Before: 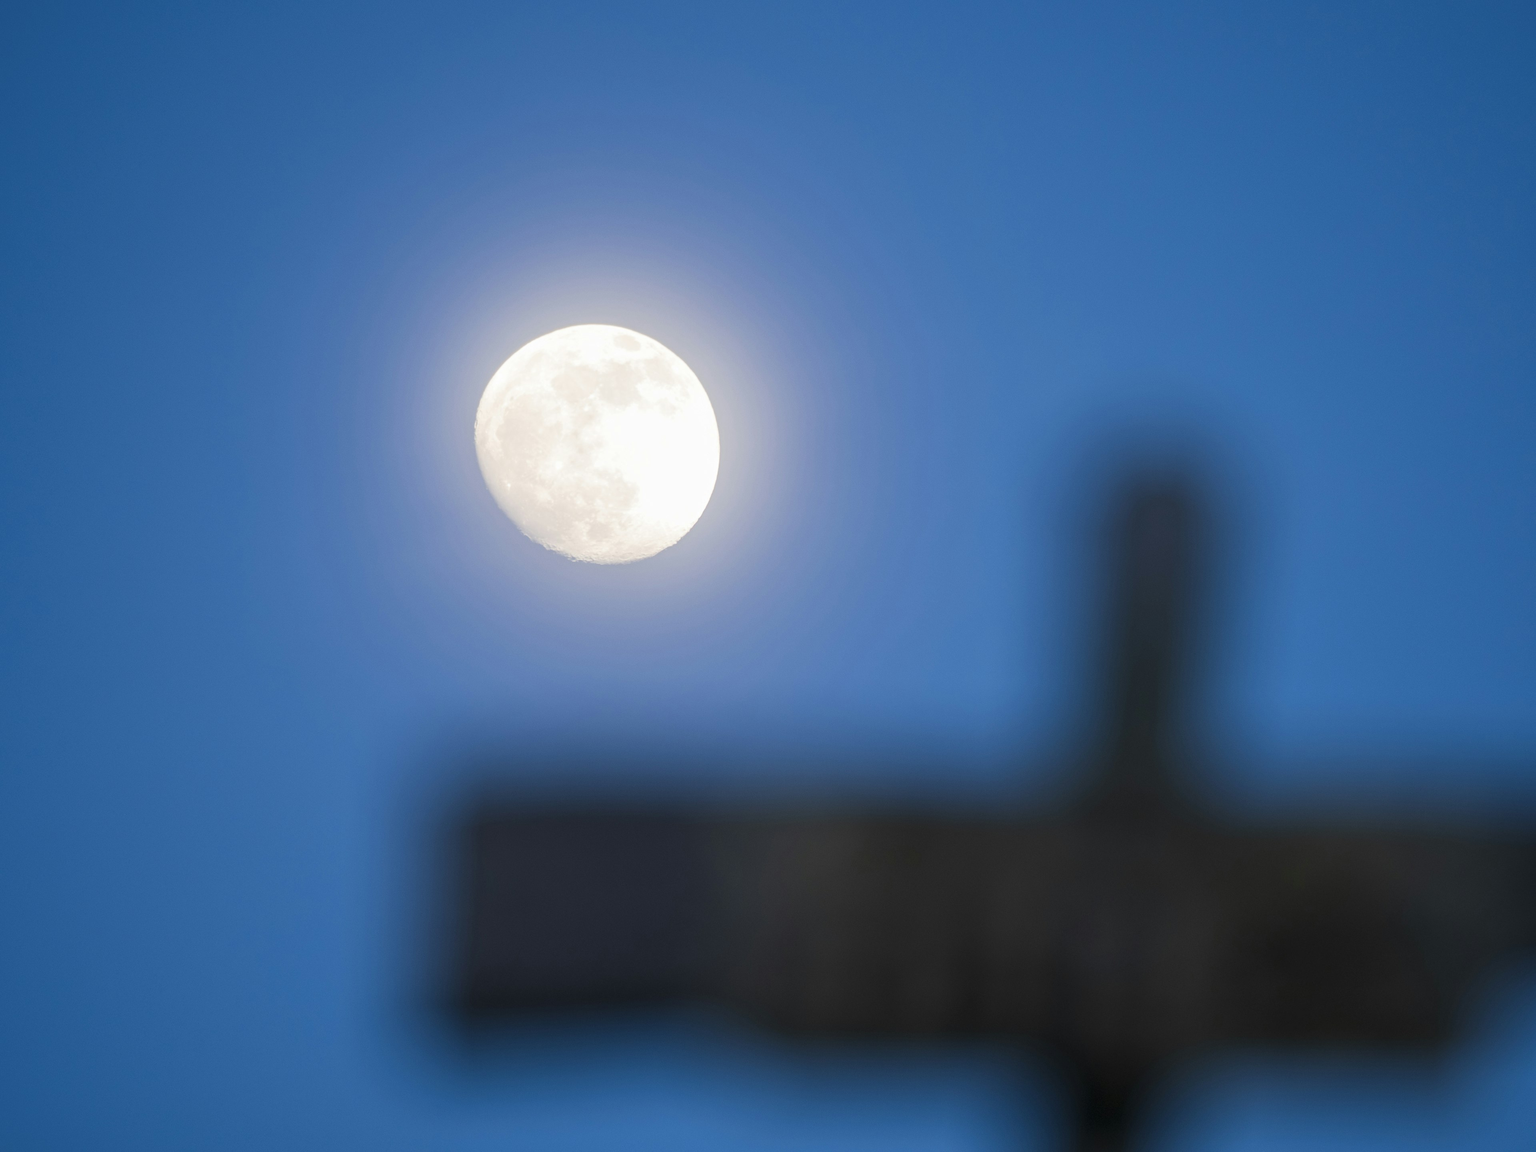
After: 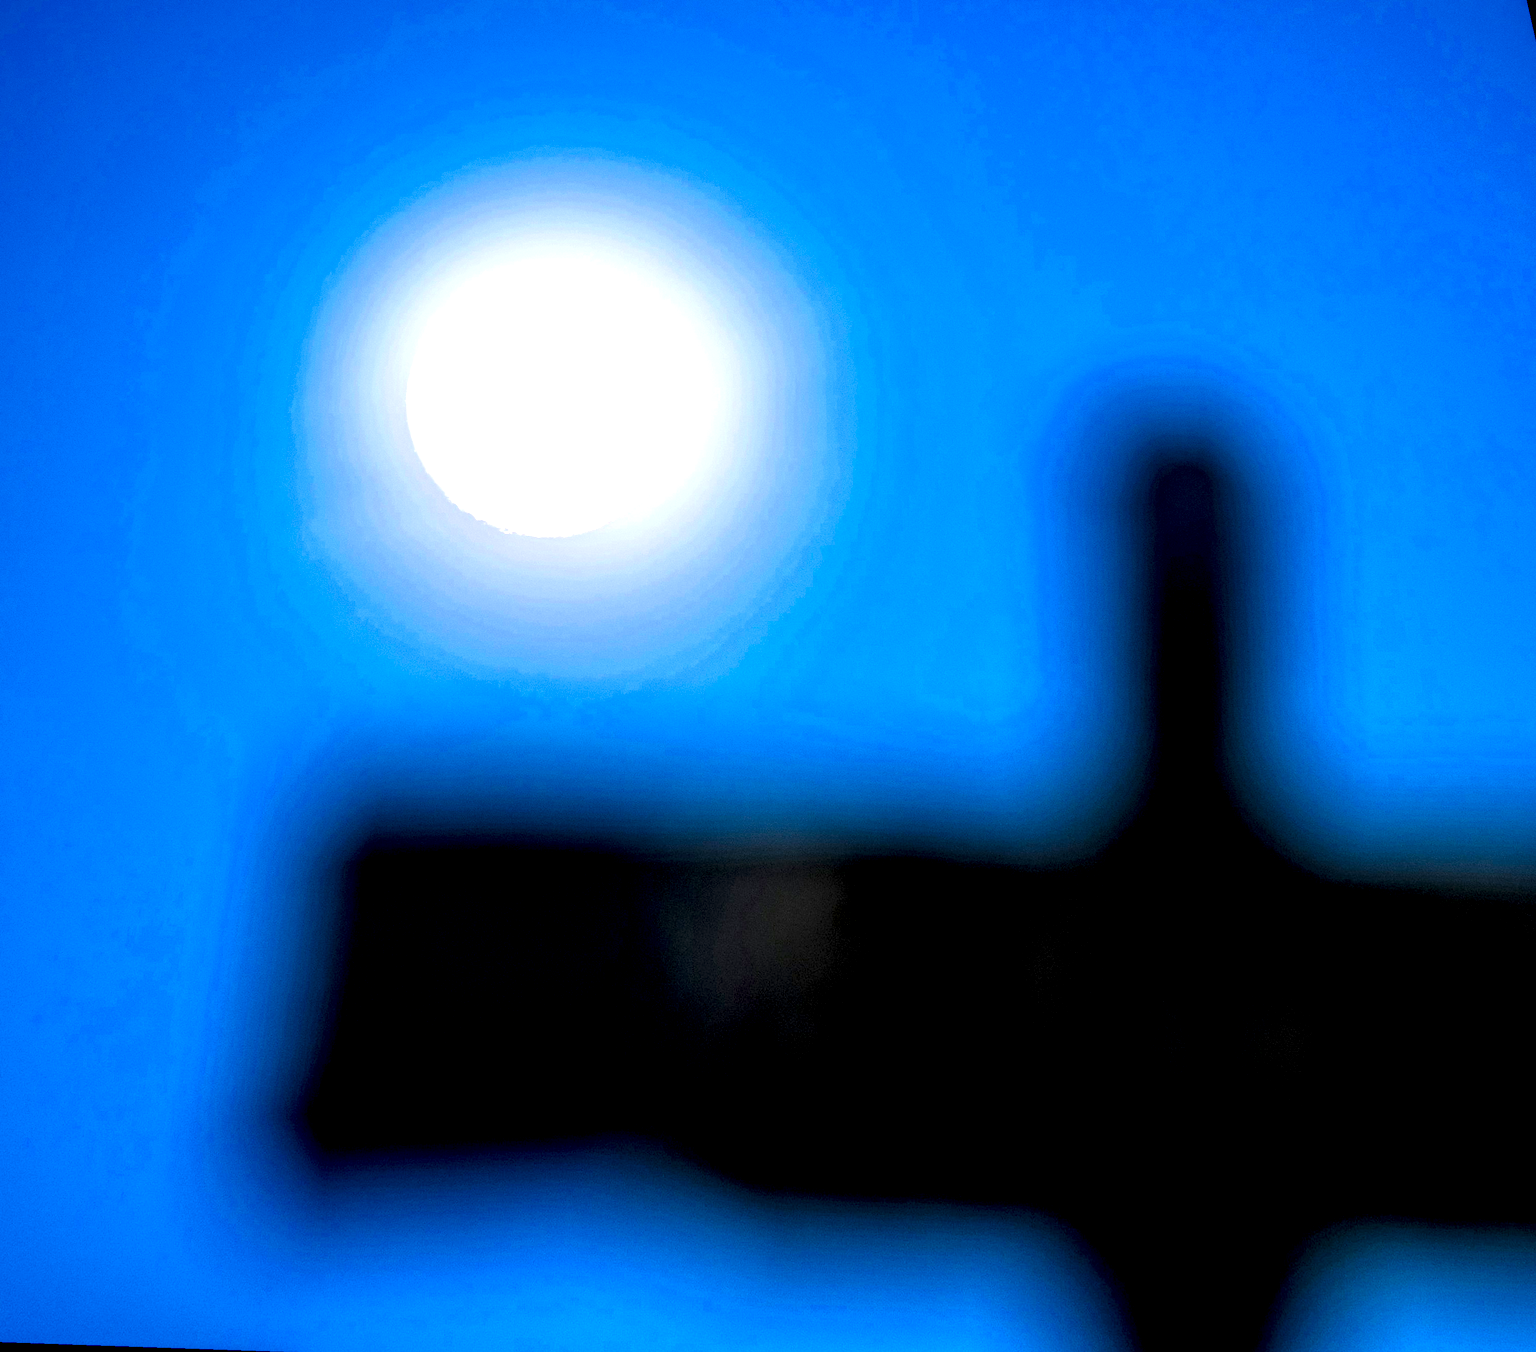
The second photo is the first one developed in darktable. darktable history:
filmic rgb: black relative exposure -7.6 EV, white relative exposure 4.64 EV, threshold 3 EV, target black luminance 0%, hardness 3.55, latitude 50.51%, contrast 1.033, highlights saturation mix 10%, shadows ↔ highlights balance -0.198%, color science v4 (2020), enable highlight reconstruction true
local contrast: shadows 185%, detail 225%
rotate and perspective: rotation 0.72°, lens shift (vertical) -0.352, lens shift (horizontal) -0.051, crop left 0.152, crop right 0.859, crop top 0.019, crop bottom 0.964
contrast brightness saturation: contrast 0.2, brightness 0.2, saturation 0.8
